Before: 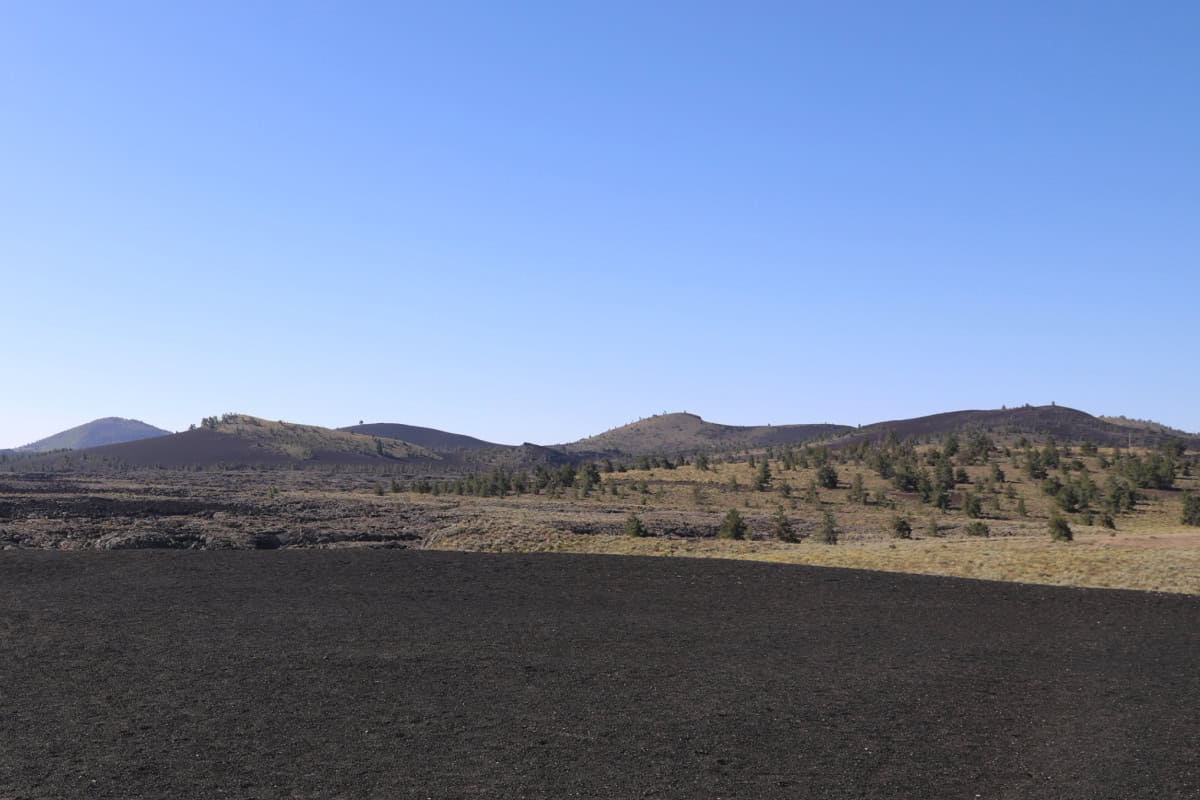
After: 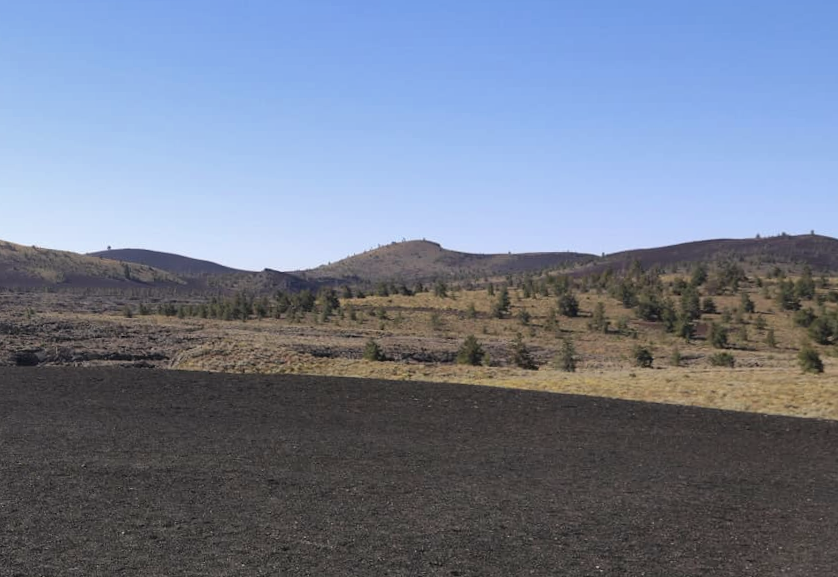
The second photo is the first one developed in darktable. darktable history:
shadows and highlights: soften with gaussian
rotate and perspective: rotation 0.062°, lens shift (vertical) 0.115, lens shift (horizontal) -0.133, crop left 0.047, crop right 0.94, crop top 0.061, crop bottom 0.94
crop: left 16.871%, top 22.857%, right 9.116%
color calibration: x 0.342, y 0.355, temperature 5146 K
